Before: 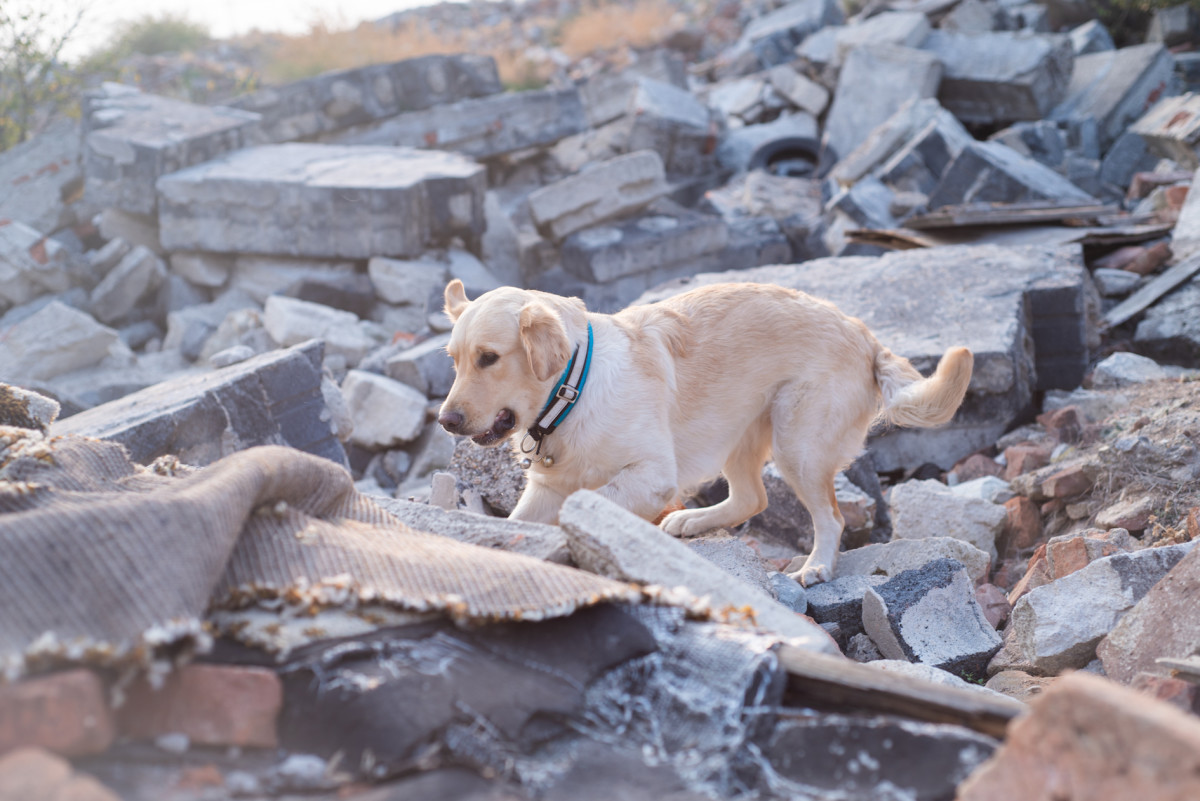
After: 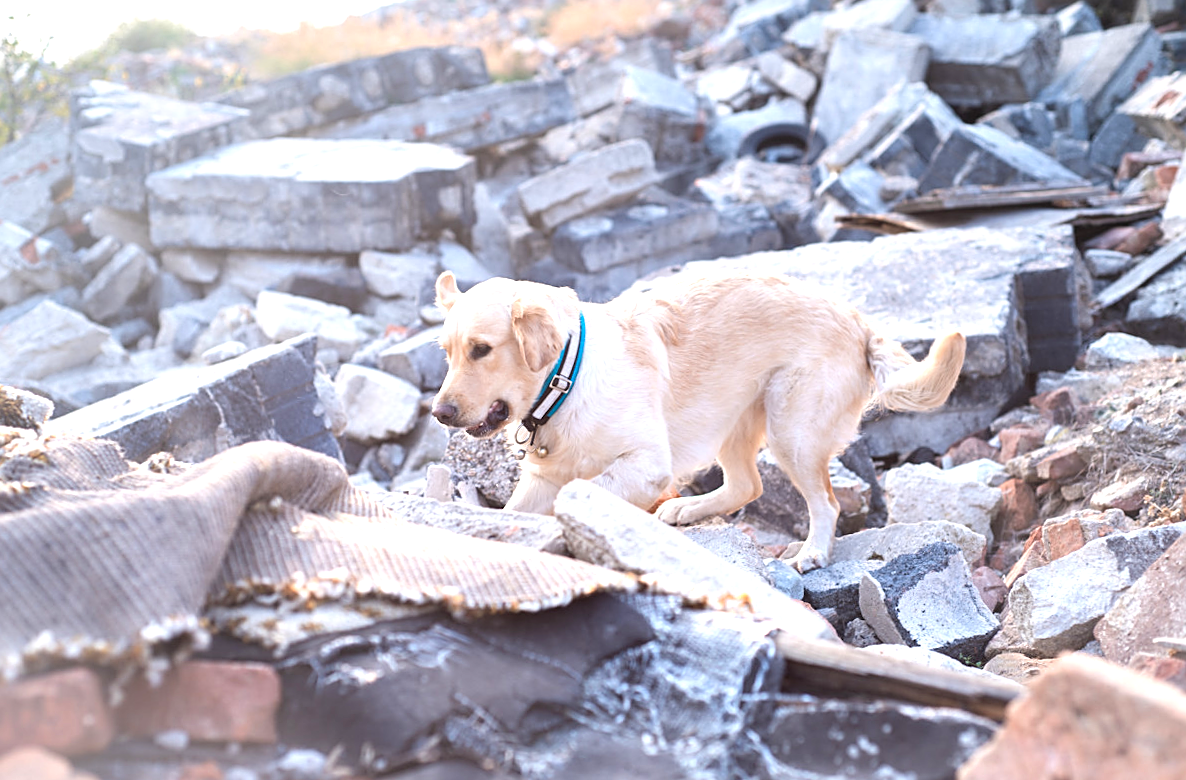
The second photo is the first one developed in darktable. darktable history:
sharpen: on, module defaults
levels: levels [0, 0.394, 0.787]
rotate and perspective: rotation -1°, crop left 0.011, crop right 0.989, crop top 0.025, crop bottom 0.975
